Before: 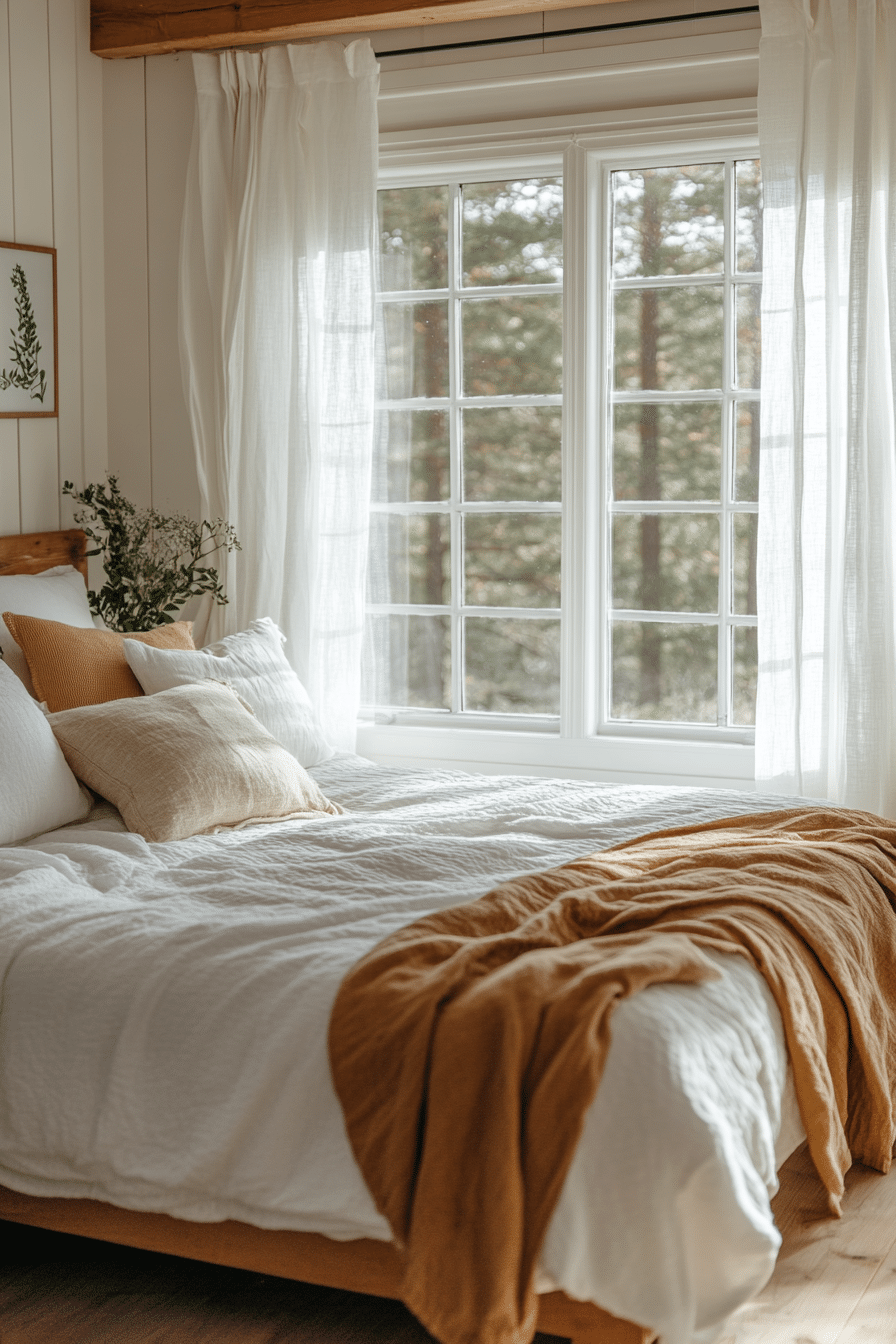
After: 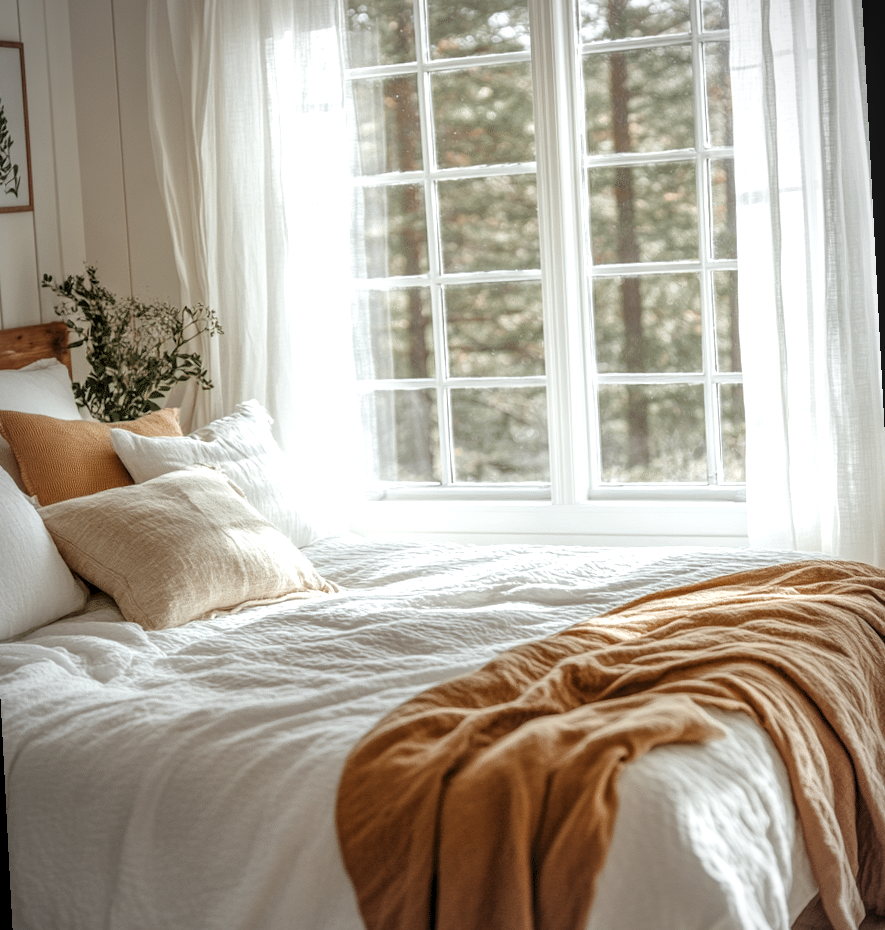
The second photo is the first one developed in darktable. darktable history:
vignetting: fall-off radius 60.92%
crop and rotate: left 1.814%, top 12.818%, right 0.25%, bottom 9.225%
exposure: exposure 0.426 EV, compensate highlight preservation false
local contrast: on, module defaults
rotate and perspective: rotation -3°, crop left 0.031, crop right 0.968, crop top 0.07, crop bottom 0.93
